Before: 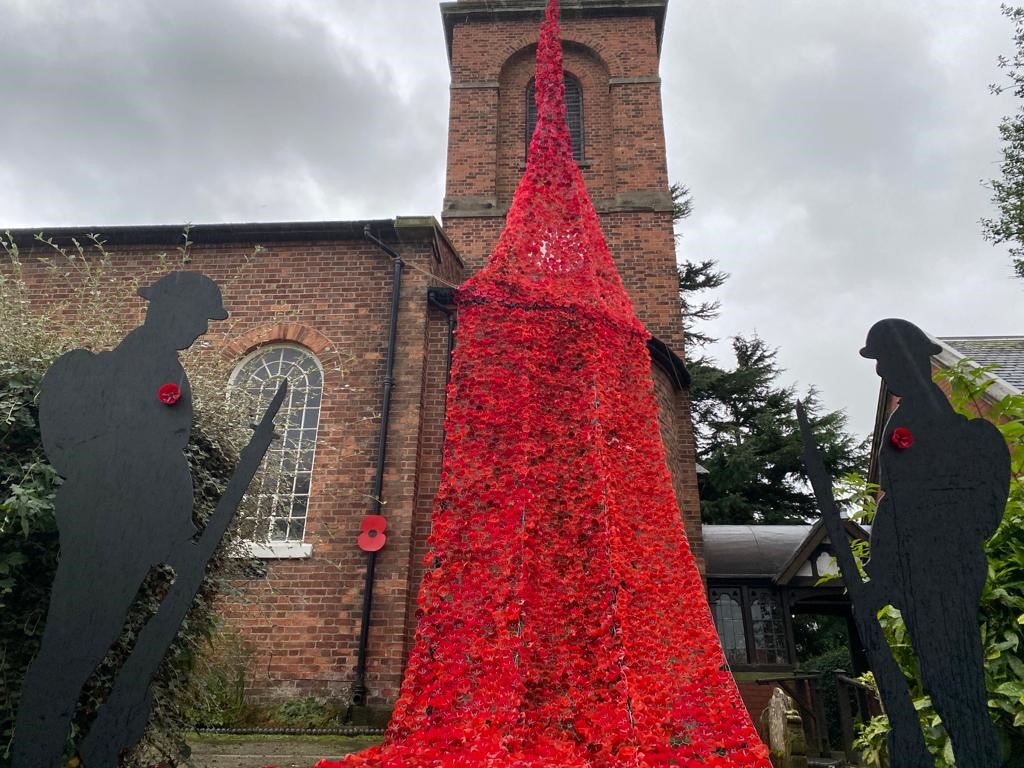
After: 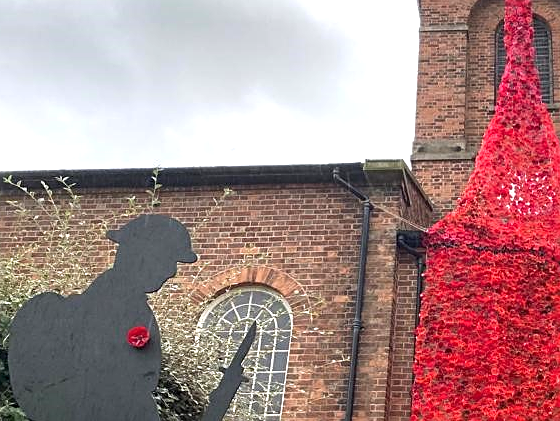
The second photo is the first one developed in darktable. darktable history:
sharpen: on, module defaults
crop and rotate: left 3.047%, top 7.509%, right 42.236%, bottom 37.598%
exposure: exposure 0.74 EV, compensate highlight preservation false
